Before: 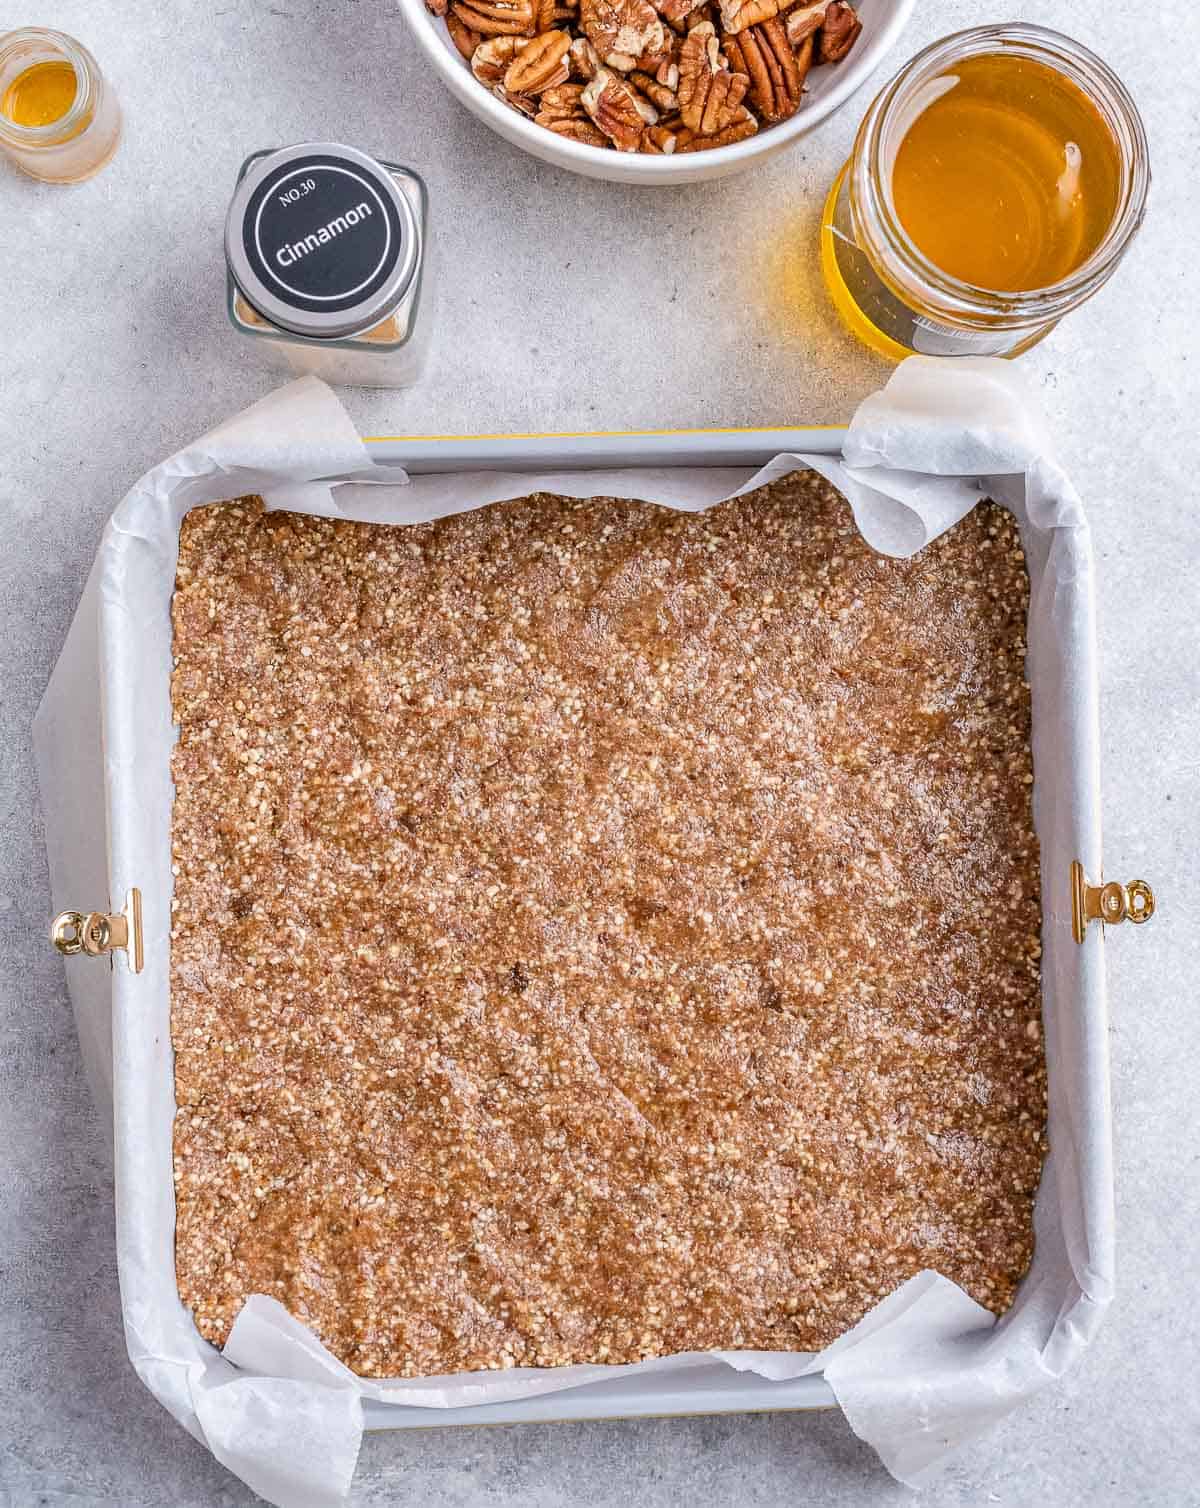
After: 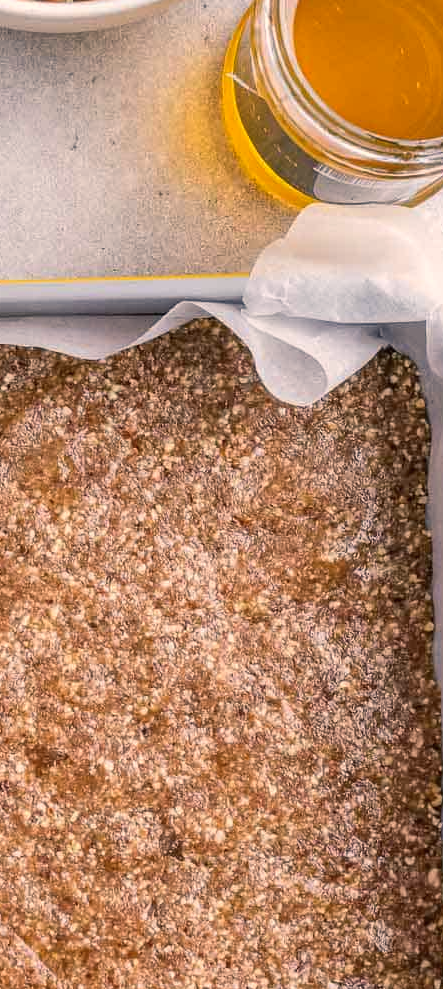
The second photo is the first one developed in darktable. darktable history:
color balance rgb: shadows lift › chroma 5.41%, shadows lift › hue 240°, highlights gain › chroma 3.74%, highlights gain › hue 60°, saturation formula JzAzBz (2021)
crop and rotate: left 49.936%, top 10.094%, right 13.136%, bottom 24.256%
